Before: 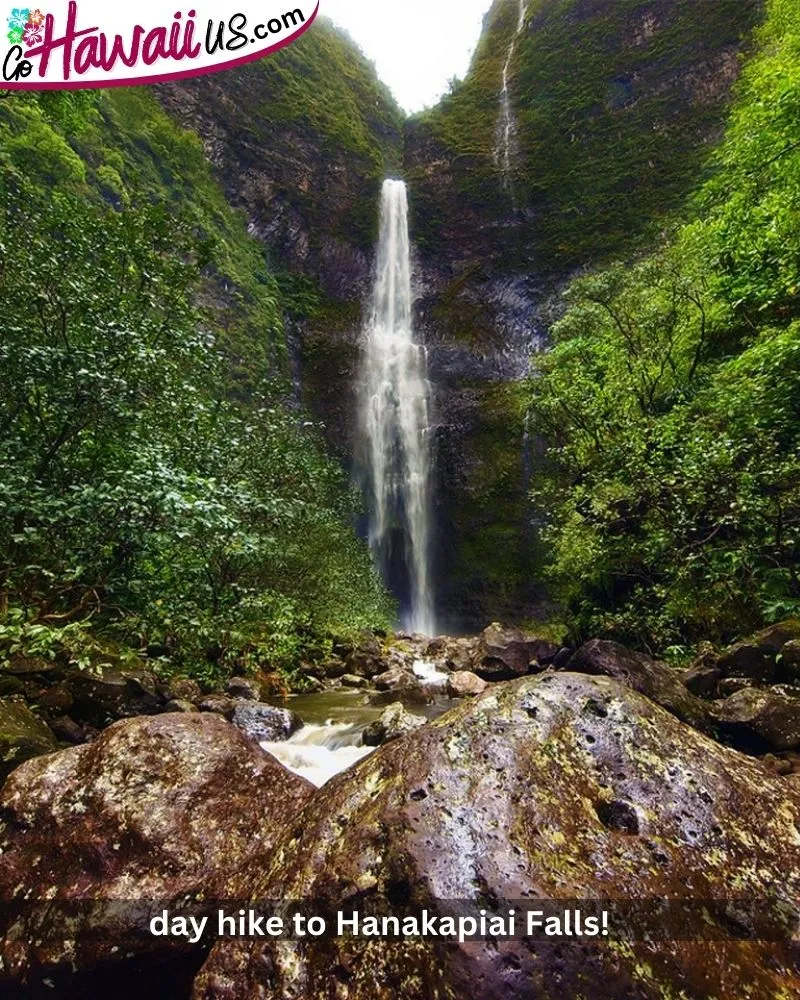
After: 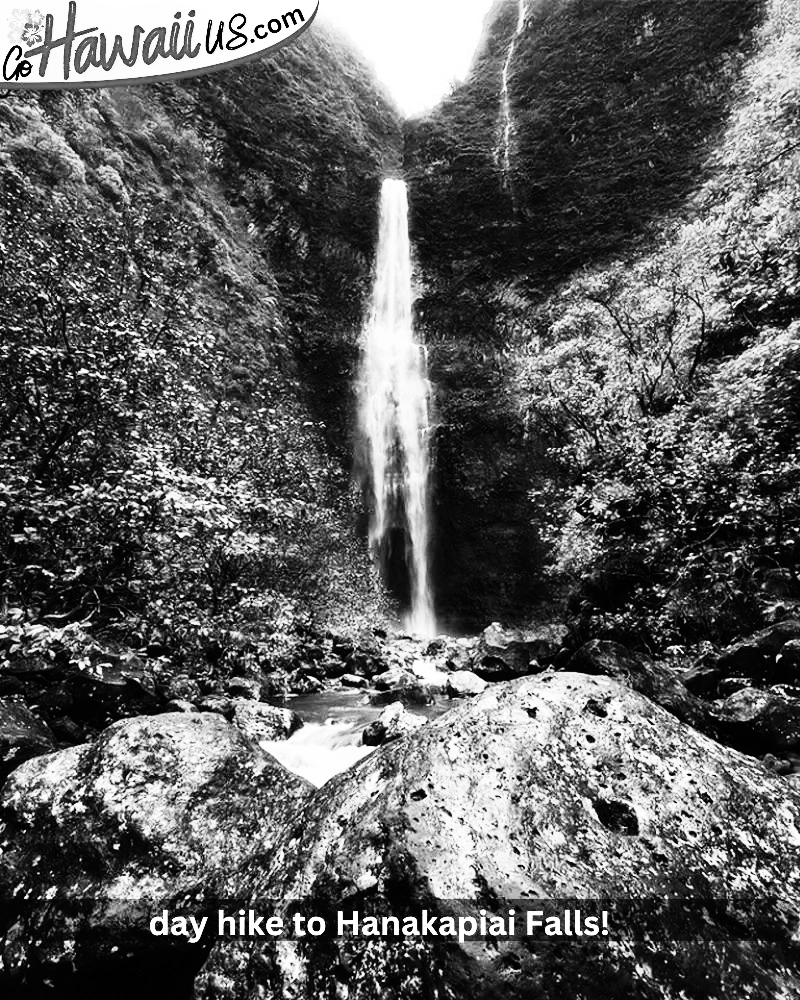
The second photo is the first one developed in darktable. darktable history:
rgb curve: curves: ch0 [(0, 0) (0.21, 0.15) (0.24, 0.21) (0.5, 0.75) (0.75, 0.96) (0.89, 0.99) (1, 1)]; ch1 [(0, 0.02) (0.21, 0.13) (0.25, 0.2) (0.5, 0.67) (0.75, 0.9) (0.89, 0.97) (1, 1)]; ch2 [(0, 0.02) (0.21, 0.13) (0.25, 0.2) (0.5, 0.67) (0.75, 0.9) (0.89, 0.97) (1, 1)], compensate middle gray true
monochrome: on, module defaults
